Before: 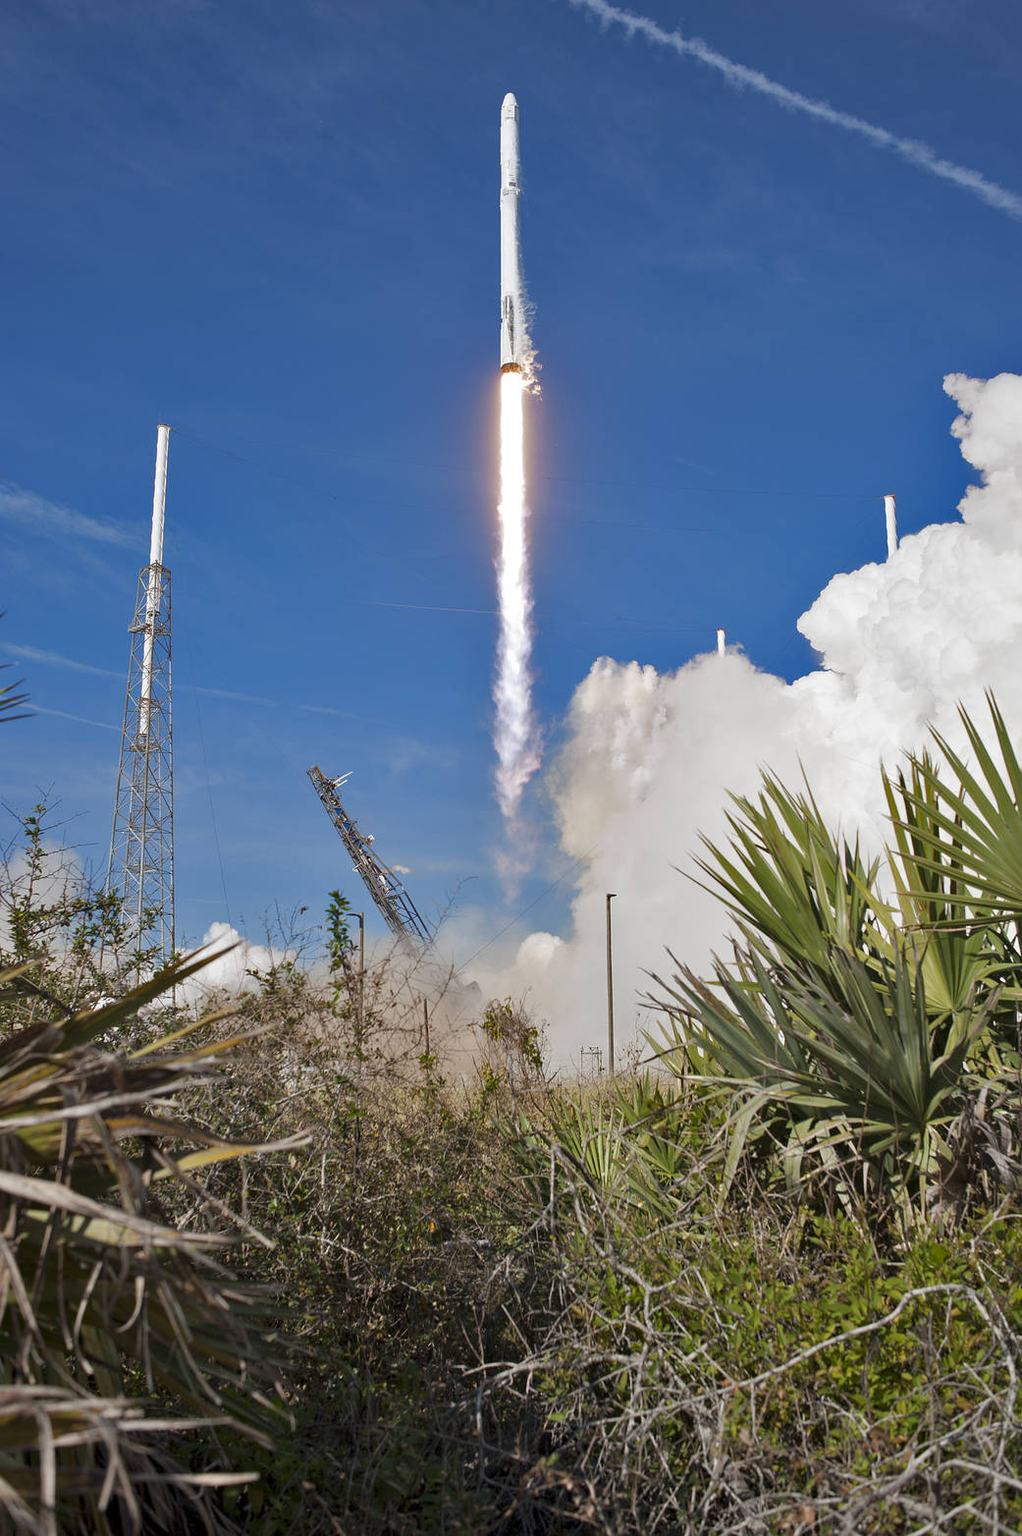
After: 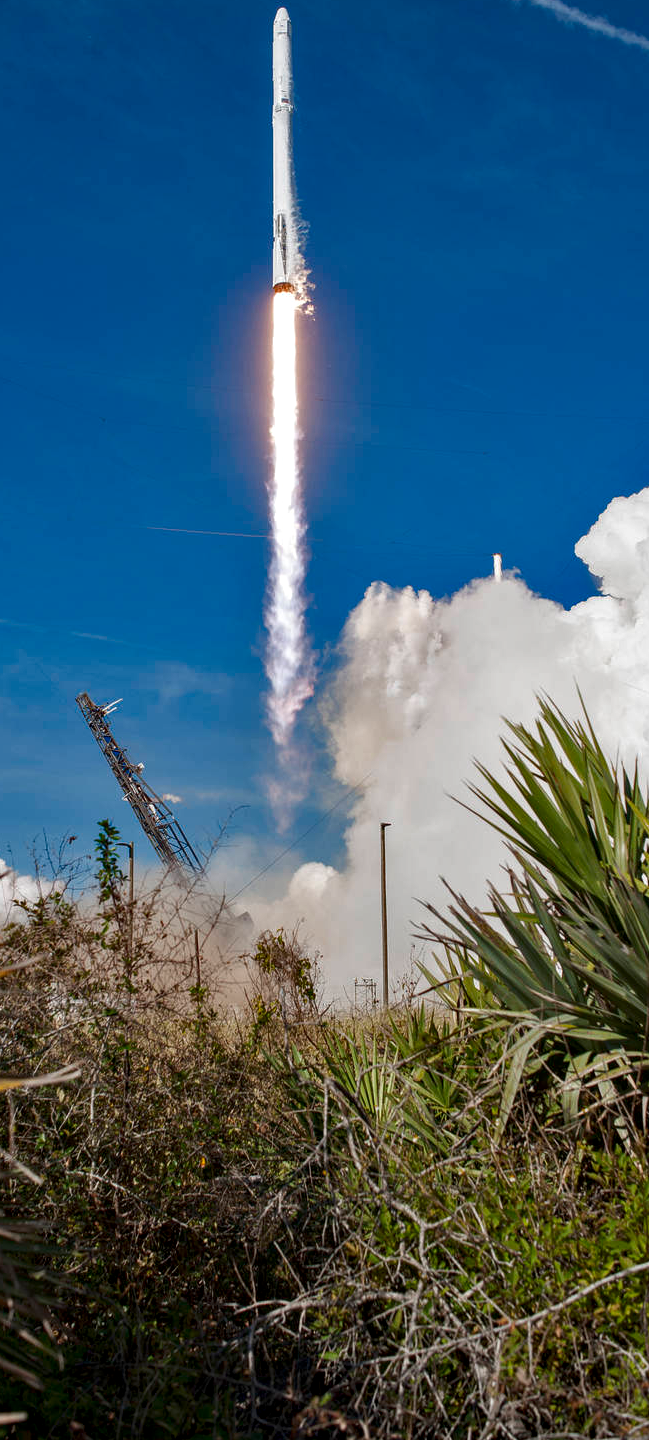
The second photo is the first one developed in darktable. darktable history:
crop and rotate: left 22.883%, top 5.62%, right 14.739%, bottom 2.248%
contrast brightness saturation: contrast 0.065, brightness -0.129, saturation 0.048
local contrast: on, module defaults
